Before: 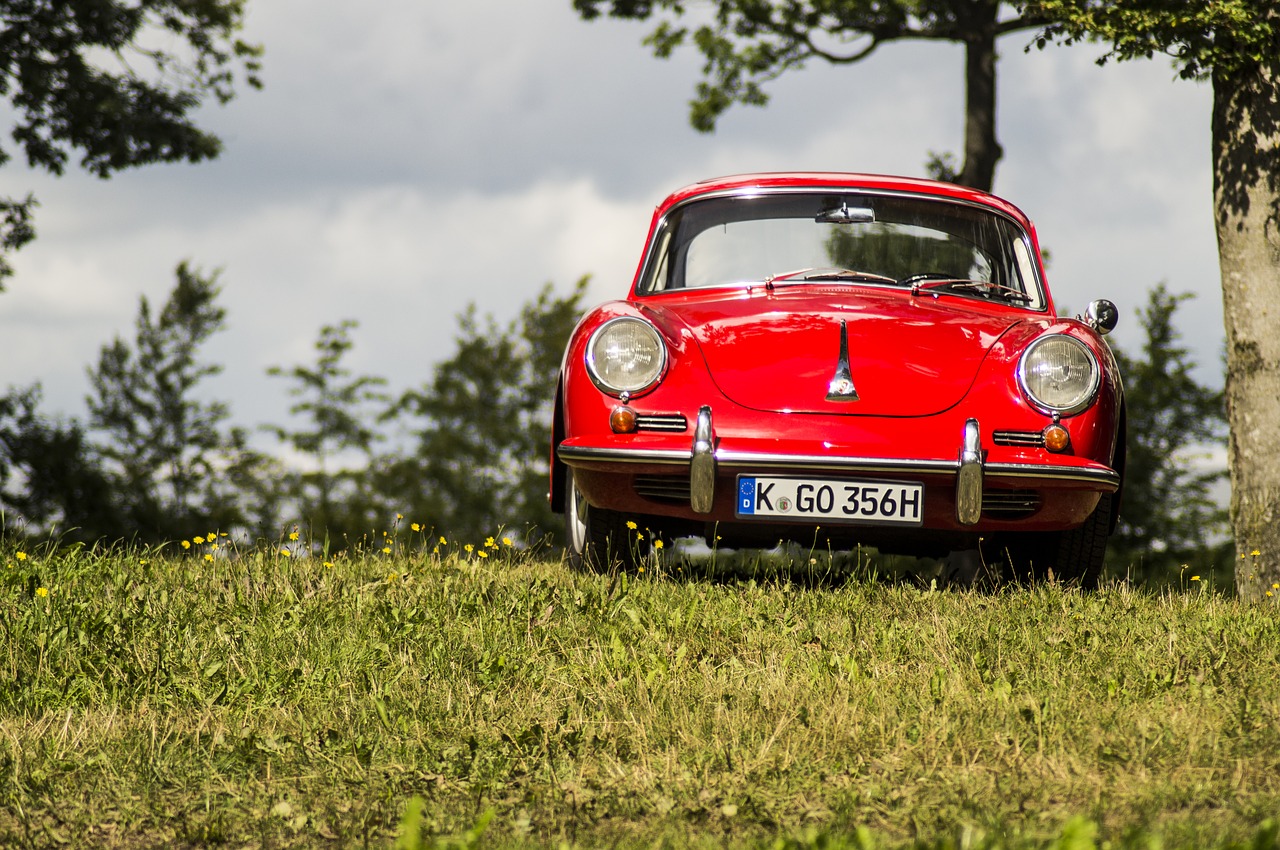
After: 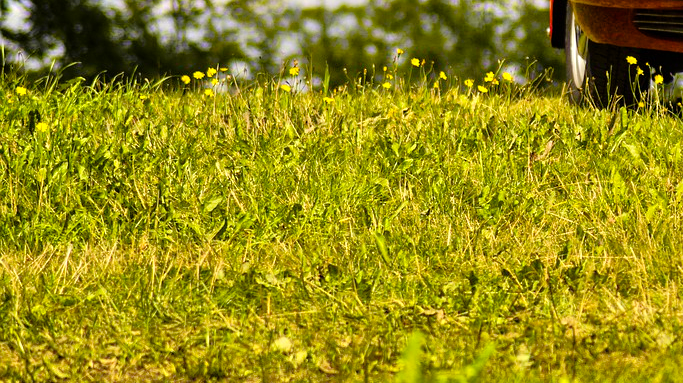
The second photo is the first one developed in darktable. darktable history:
color balance rgb: perceptual saturation grading › global saturation 20%, perceptual saturation grading › highlights -25%, perceptual saturation grading › shadows 25%, global vibrance 50%
crop and rotate: top 54.778%, right 46.61%, bottom 0.159%
tone equalizer: -7 EV 0.15 EV, -6 EV 0.6 EV, -5 EV 1.15 EV, -4 EV 1.33 EV, -3 EV 1.15 EV, -2 EV 0.6 EV, -1 EV 0.15 EV, mask exposure compensation -0.5 EV
